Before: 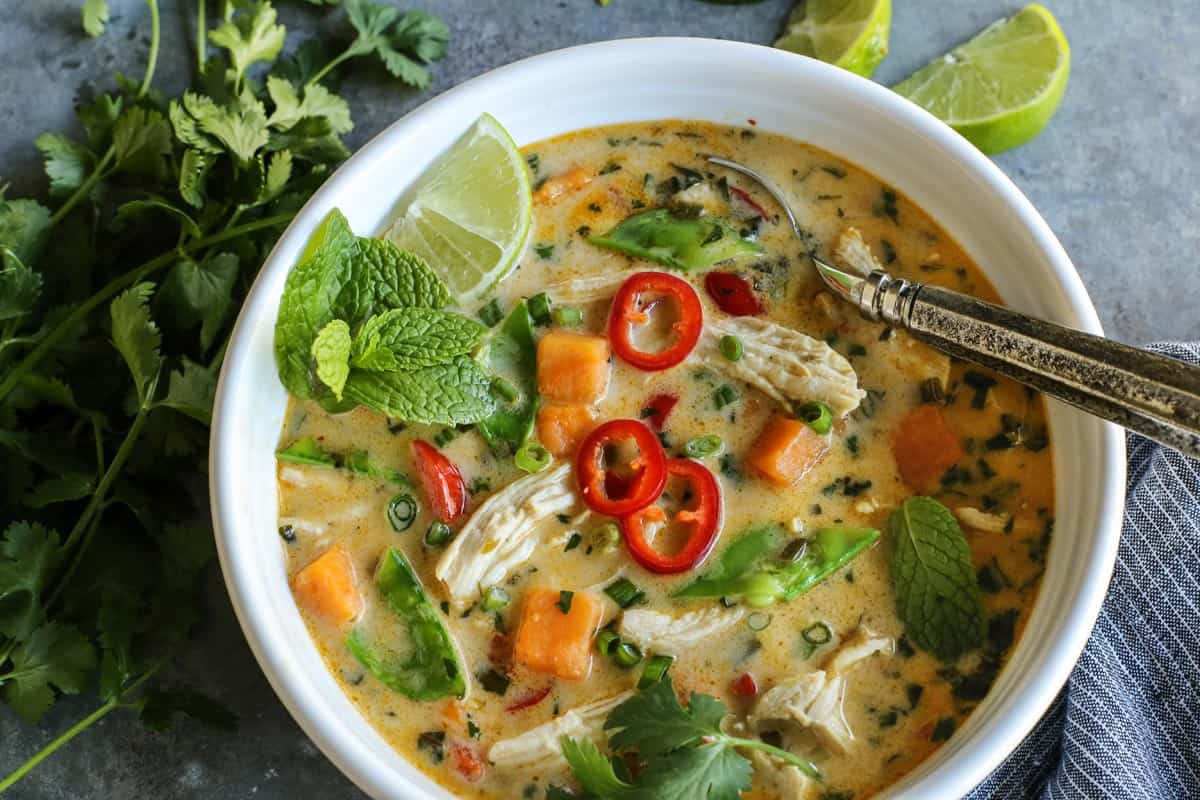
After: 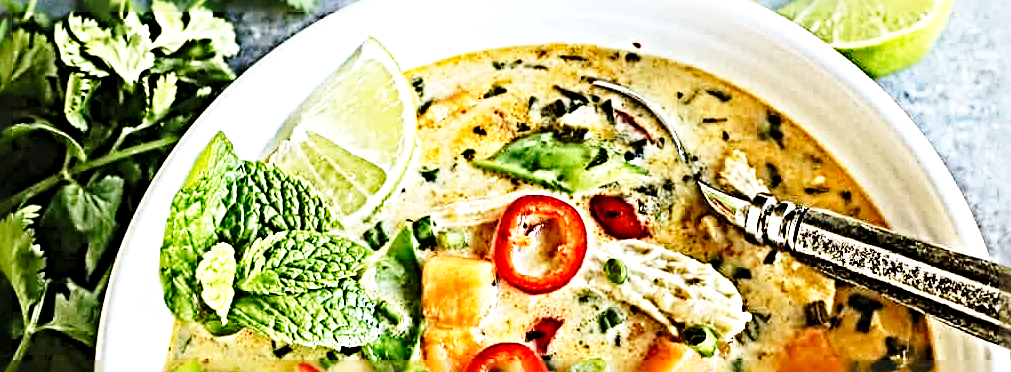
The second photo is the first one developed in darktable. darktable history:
exposure: black level correction 0, exposure 0.691 EV, compensate highlight preservation false
sharpen: radius 6.258, amount 1.799, threshold 0.183
crop and rotate: left 9.645%, top 9.683%, right 6.07%, bottom 43.733%
base curve: curves: ch0 [(0, 0) (0.028, 0.03) (0.121, 0.232) (0.46, 0.748) (0.859, 0.968) (1, 1)], preserve colors none
